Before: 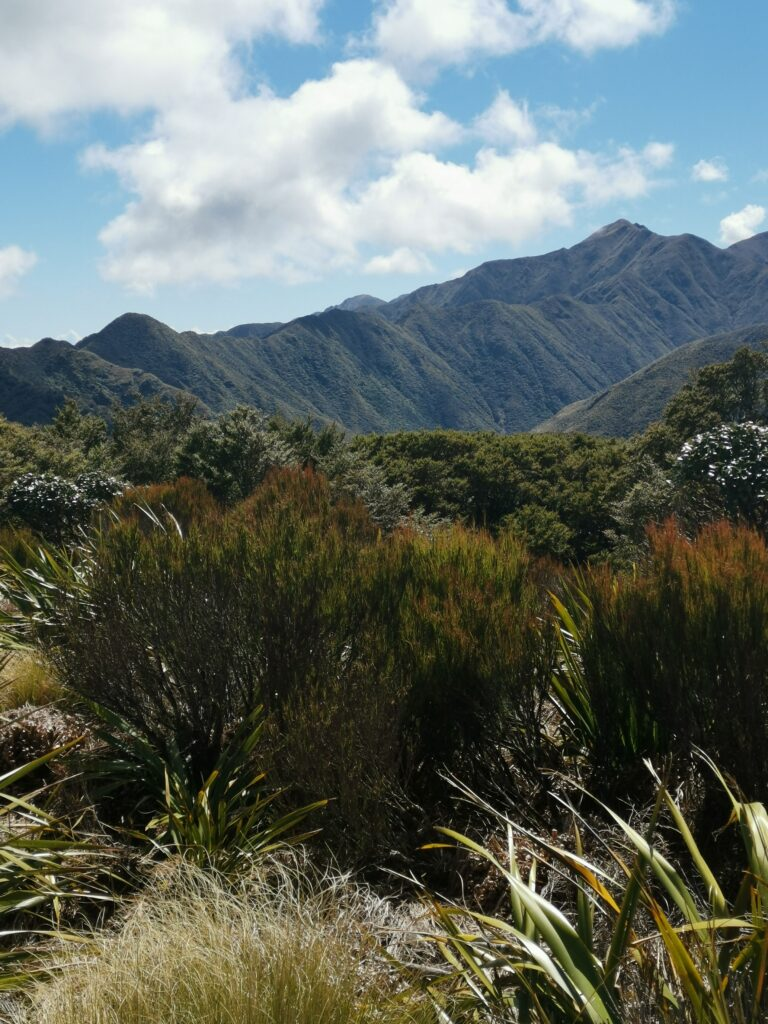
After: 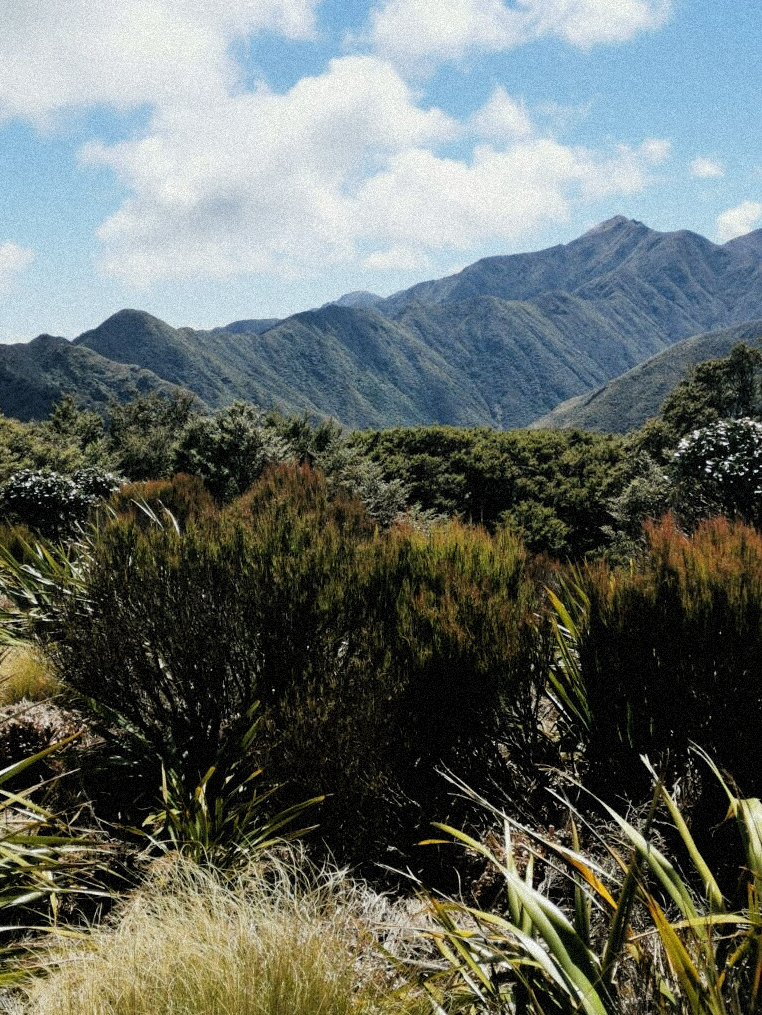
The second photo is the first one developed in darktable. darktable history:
exposure: exposure 0.6 EV, compensate highlight preservation false
shadows and highlights: shadows 25, highlights -25
grain: coarseness 9.38 ISO, strength 34.99%, mid-tones bias 0%
crop: left 0.434%, top 0.485%, right 0.244%, bottom 0.386%
filmic rgb: black relative exposure -5 EV, hardness 2.88, contrast 1.2
